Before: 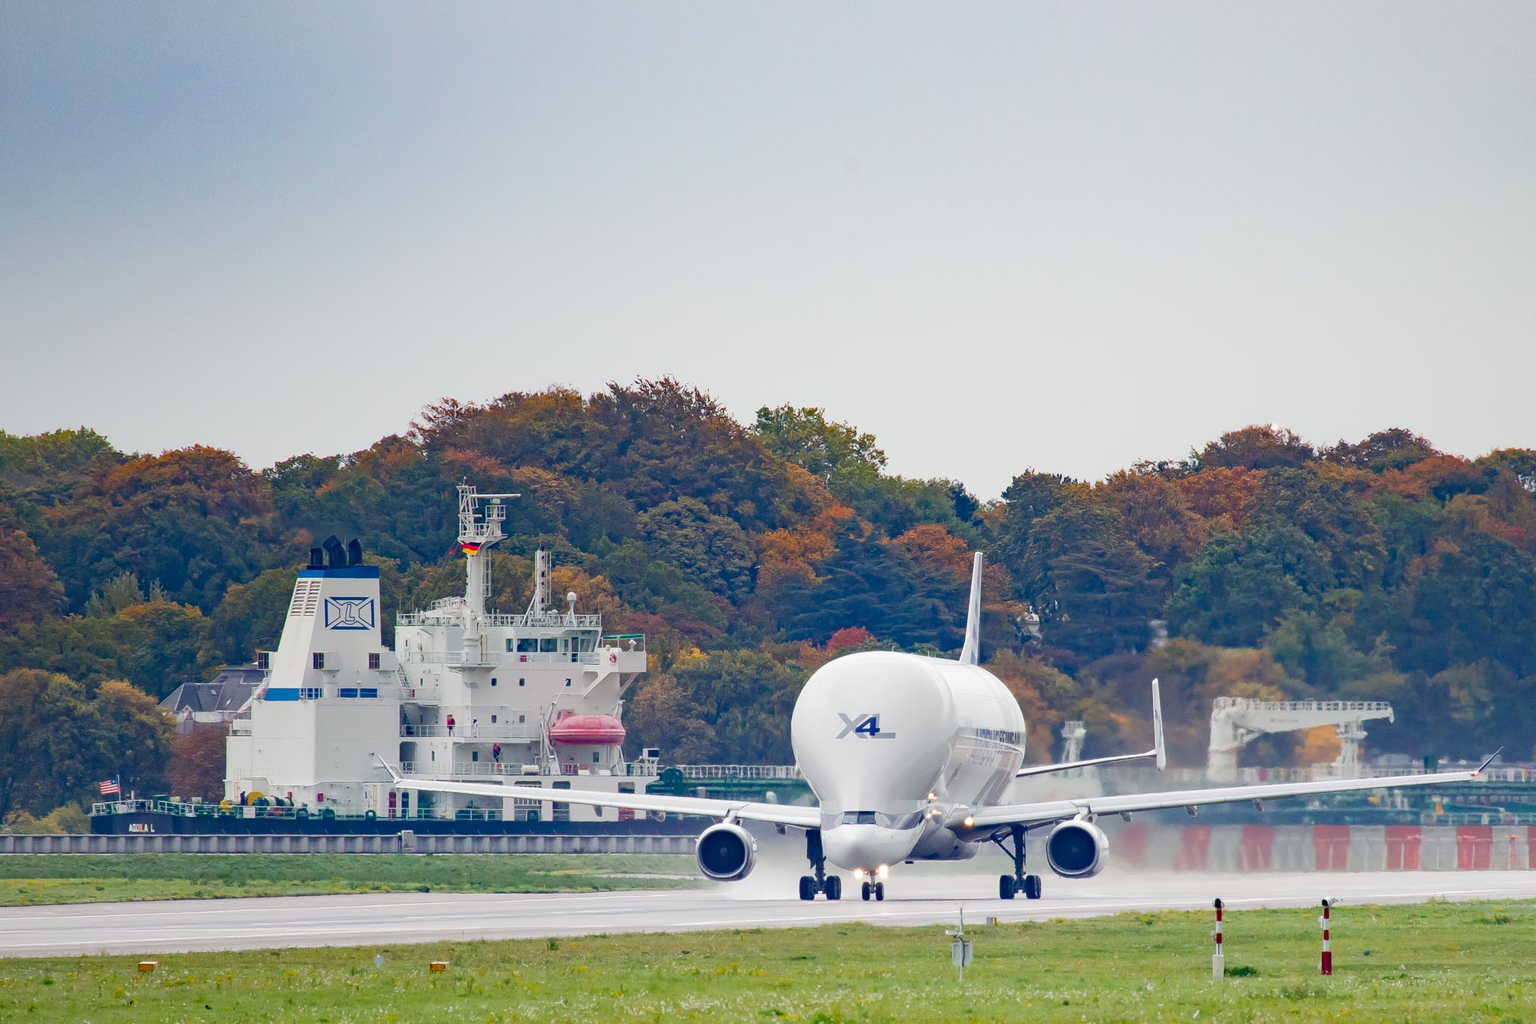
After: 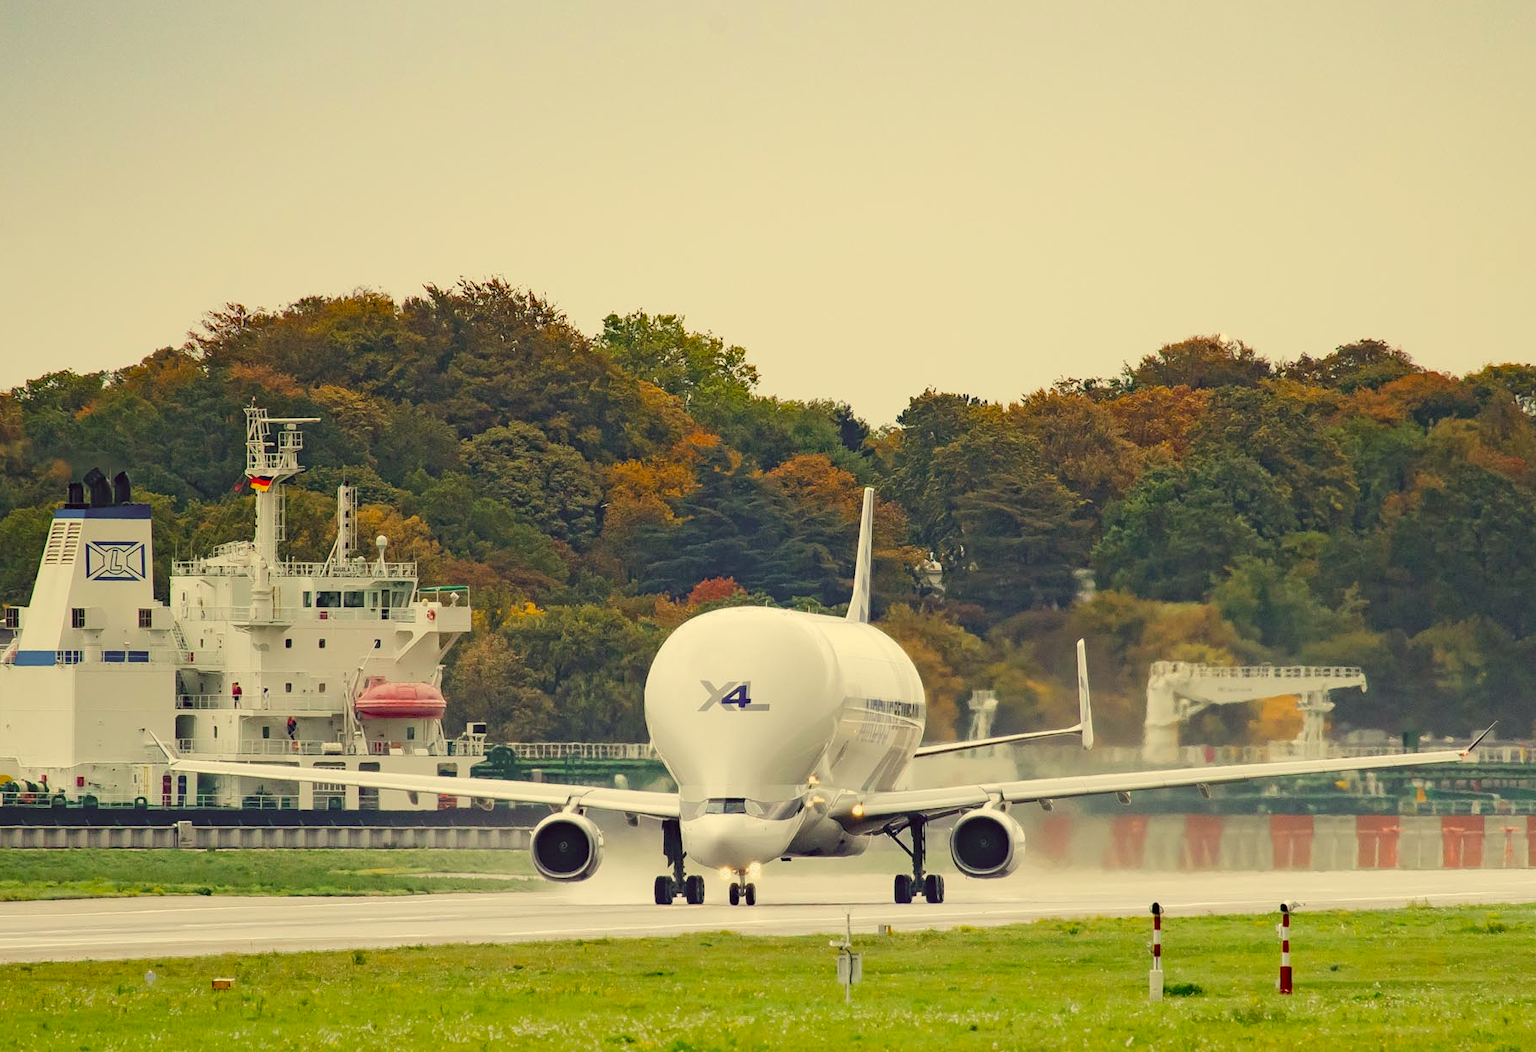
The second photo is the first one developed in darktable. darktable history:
filmic rgb: middle gray luminance 18.3%, black relative exposure -11.57 EV, white relative exposure 2.59 EV, target black luminance 0%, hardness 8.37, latitude 98.99%, contrast 1.084, shadows ↔ highlights balance 0.499%
color correction: highlights a* 0.098, highlights b* 28.74, shadows a* -0.155, shadows b* 21.13
crop: left 16.522%, top 14.179%
